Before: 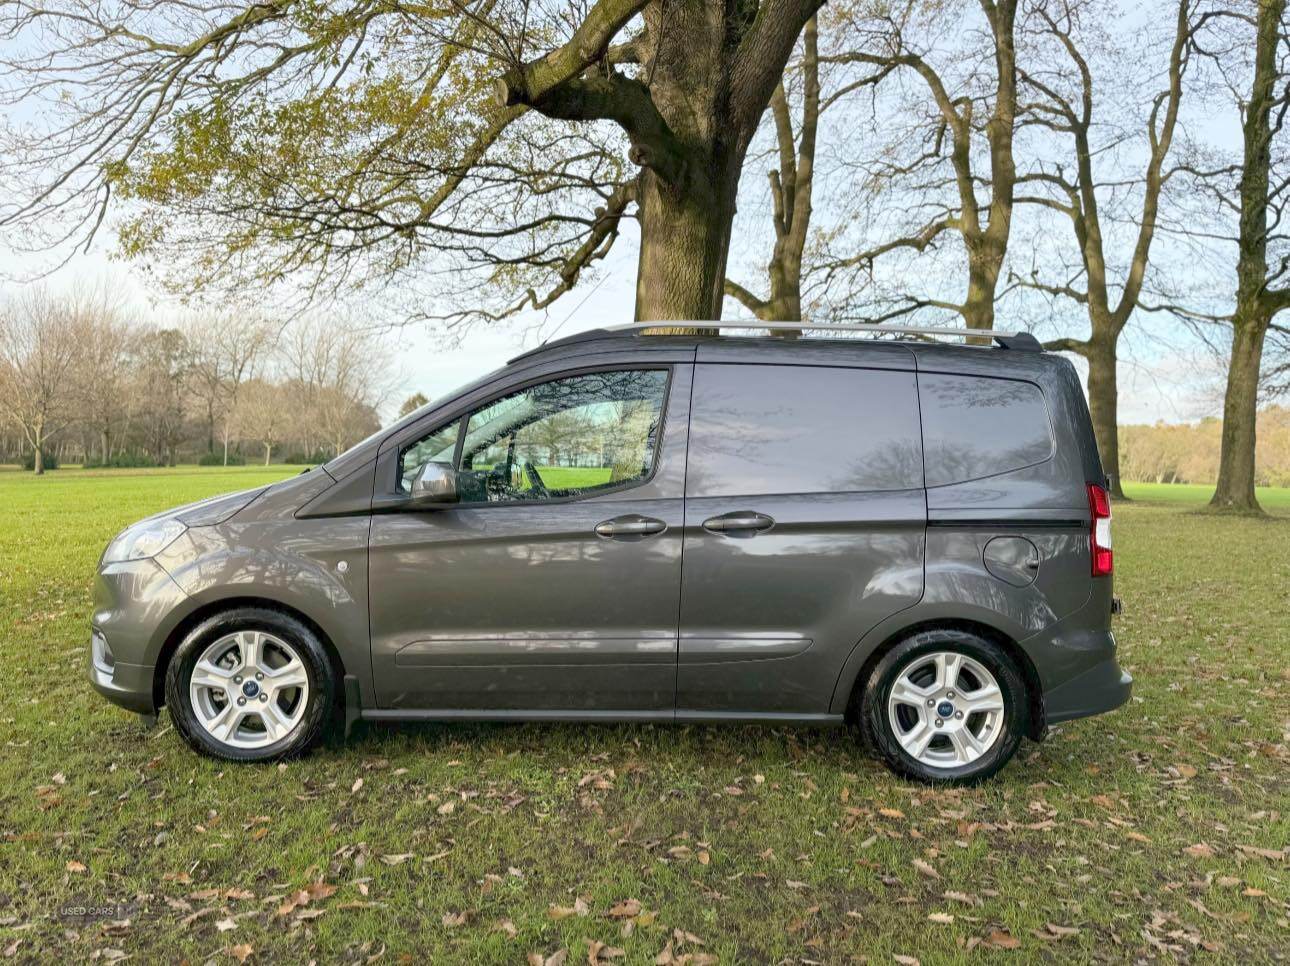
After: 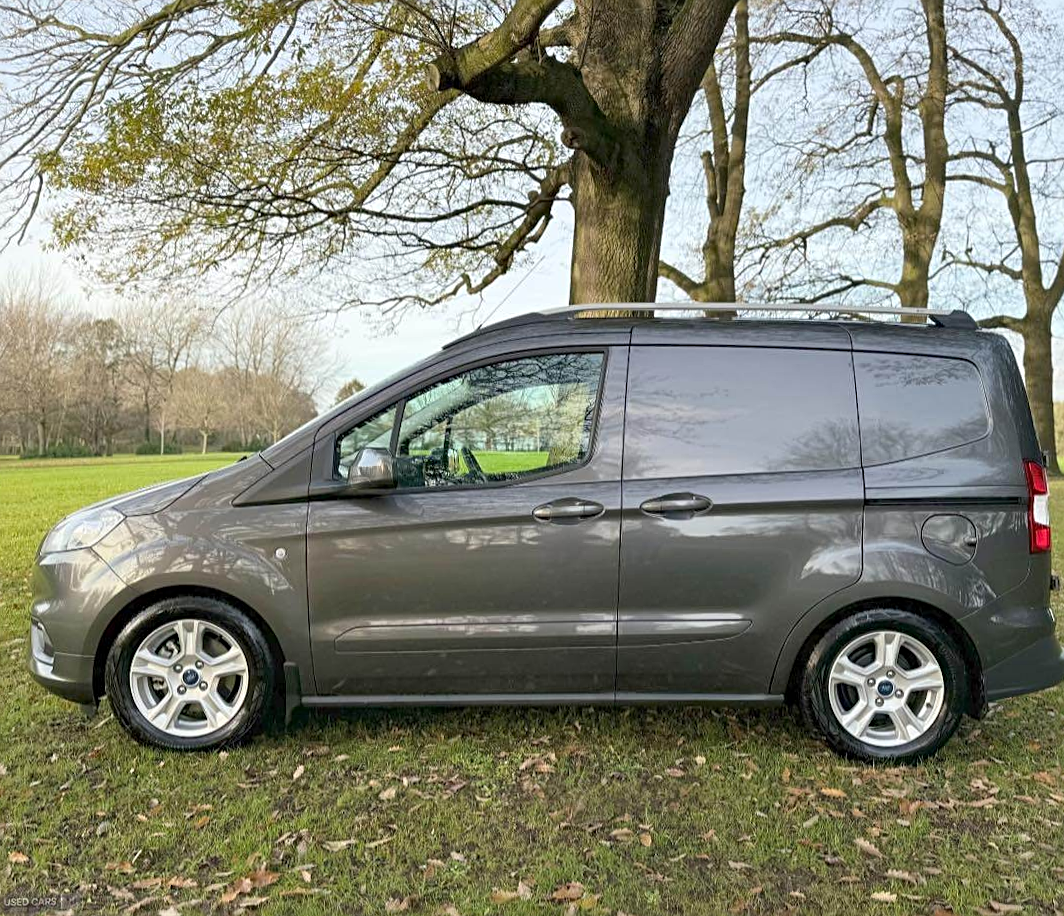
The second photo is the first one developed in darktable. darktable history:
sharpen: radius 2.208, amount 0.379, threshold 0.148
crop and rotate: angle 0.792°, left 4.128%, top 0.917%, right 11.815%, bottom 2.467%
